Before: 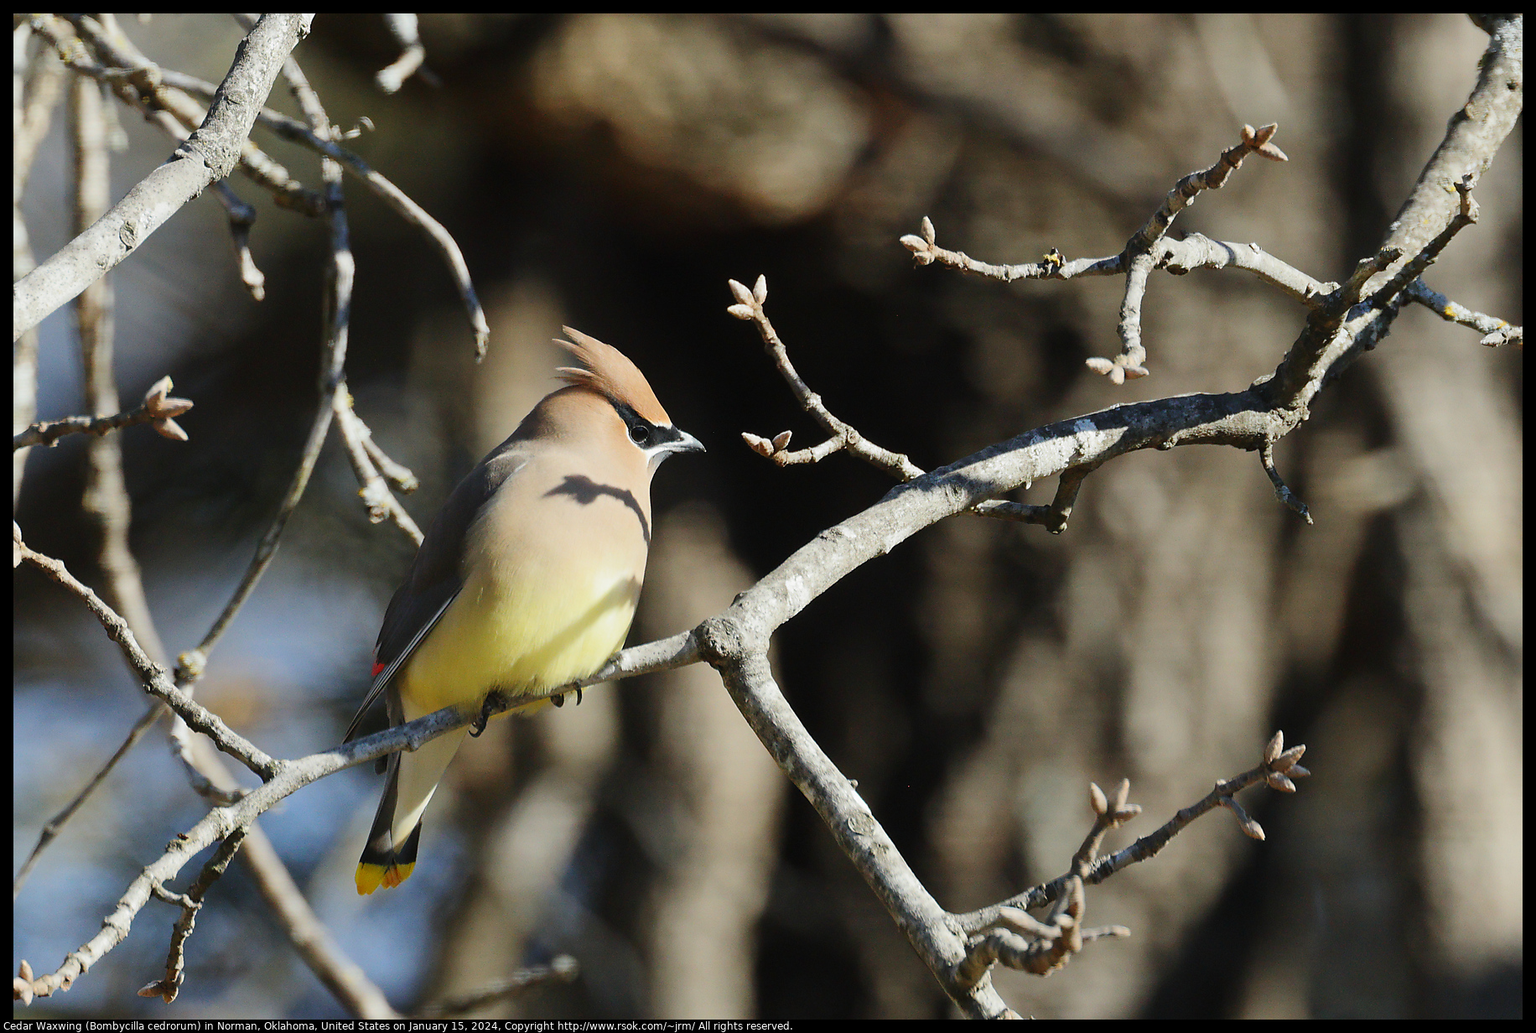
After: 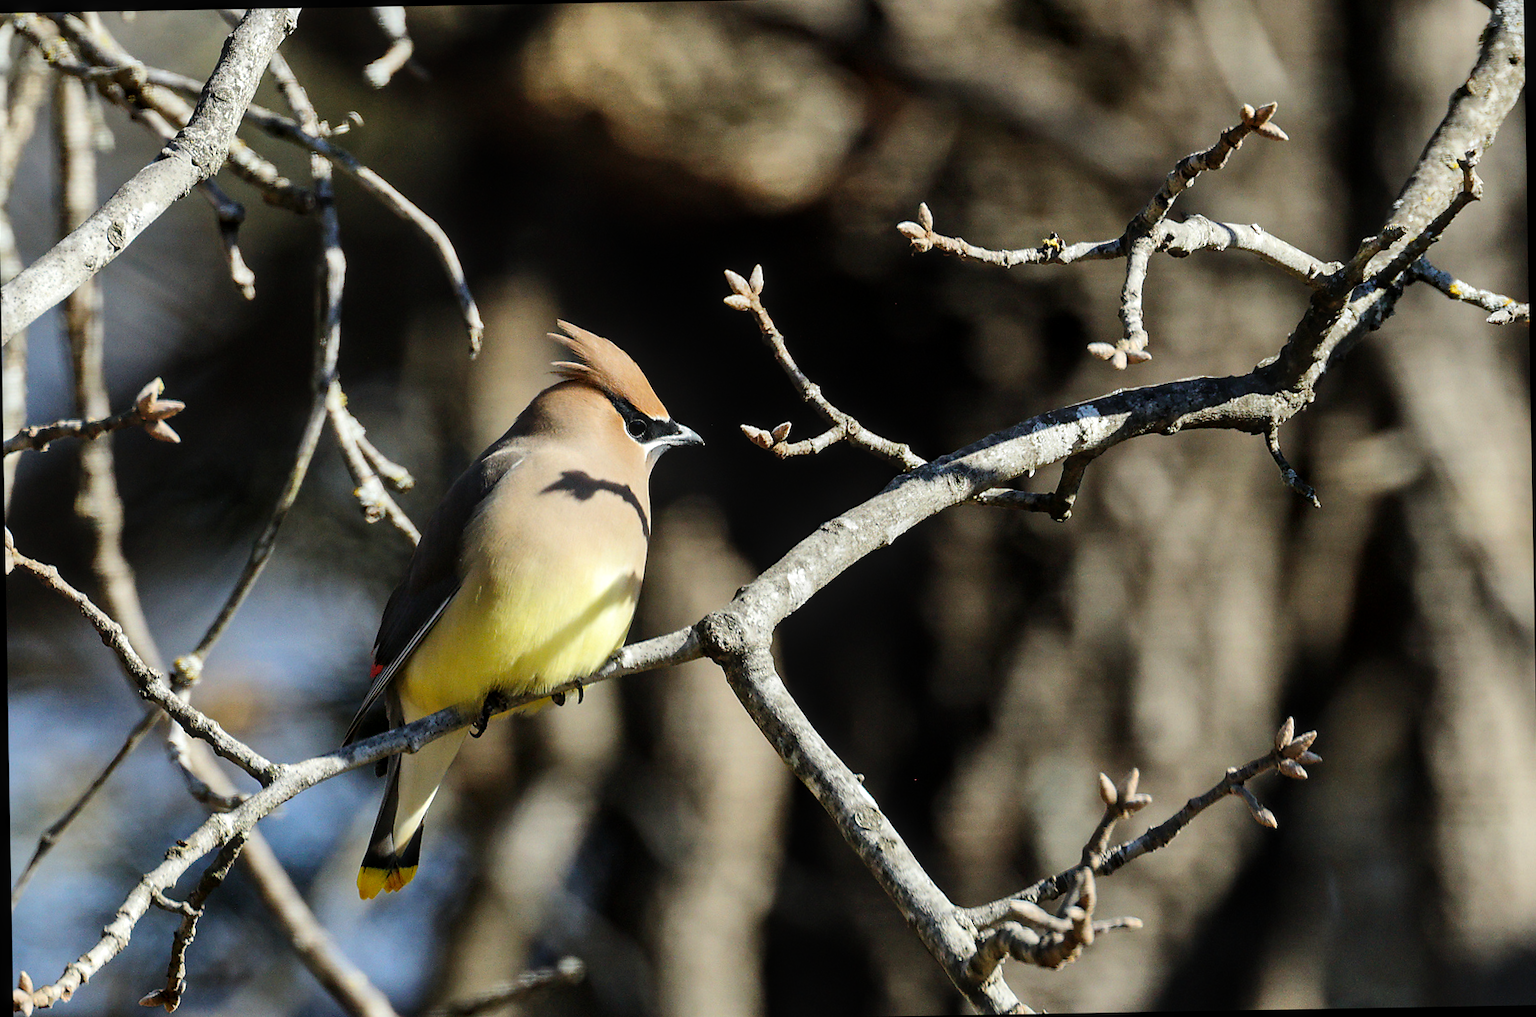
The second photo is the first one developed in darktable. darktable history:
rotate and perspective: rotation -1°, crop left 0.011, crop right 0.989, crop top 0.025, crop bottom 0.975
local contrast: on, module defaults
shadows and highlights: shadows 37.27, highlights -28.18, soften with gaussian
color balance rgb: shadows lift › luminance -10%, power › luminance -9%, linear chroma grading › global chroma 10%, global vibrance 10%, contrast 15%, saturation formula JzAzBz (2021)
